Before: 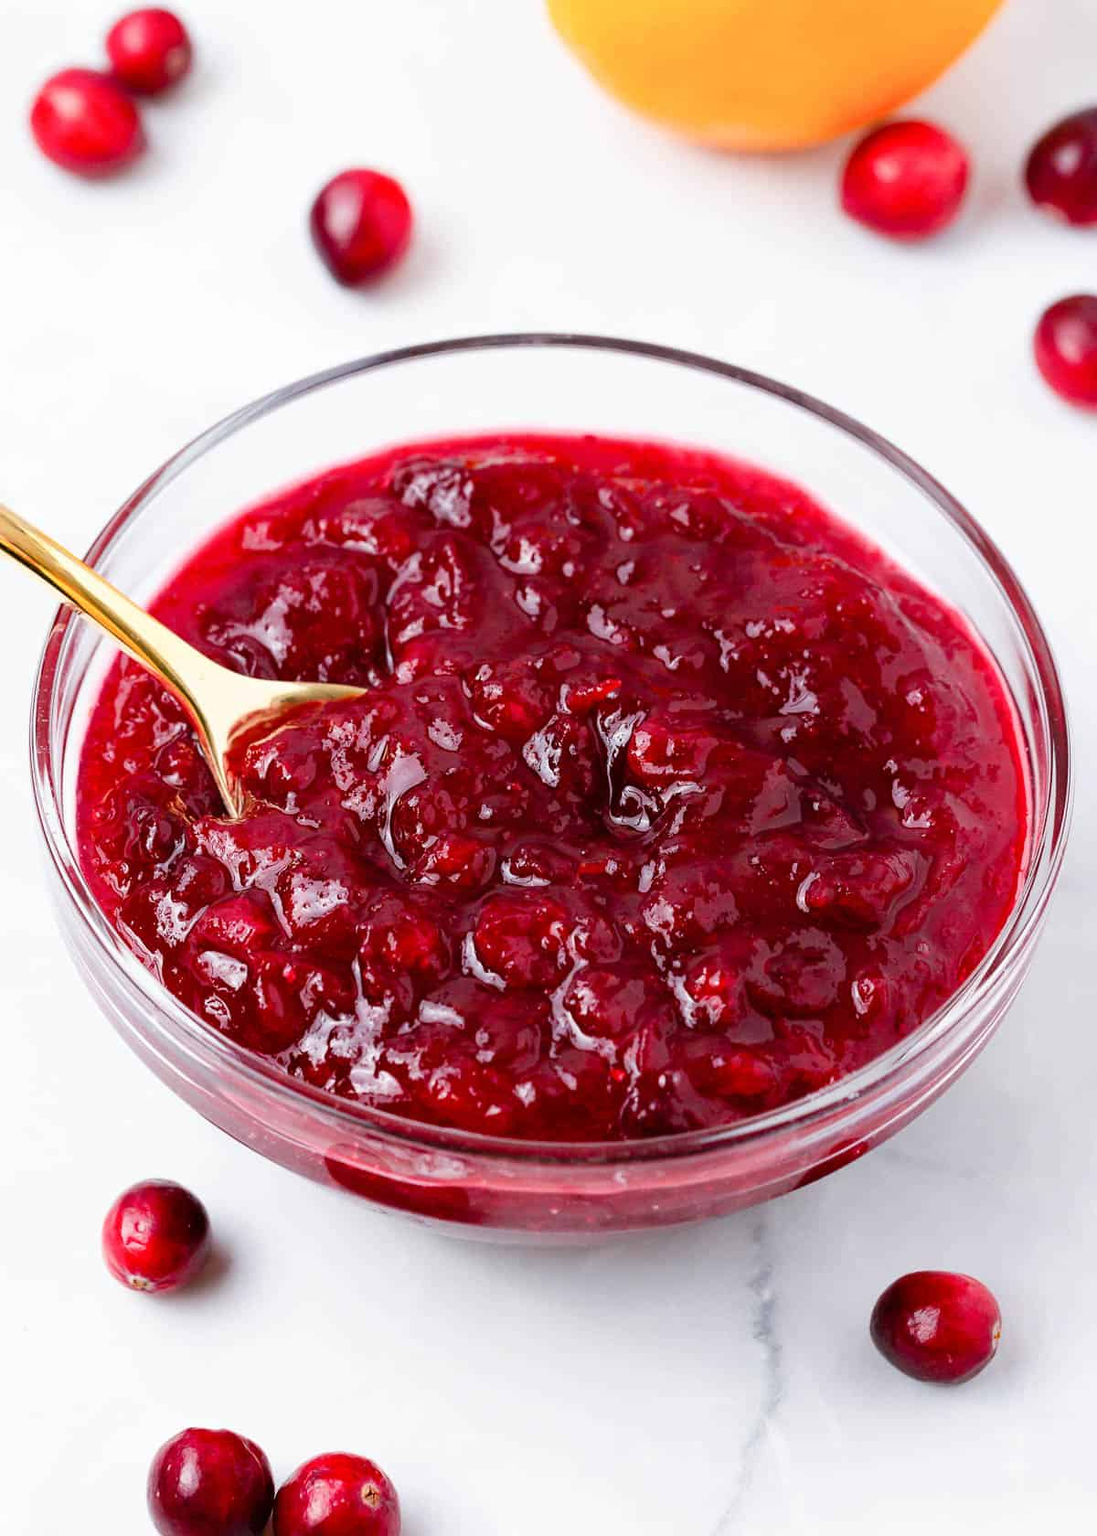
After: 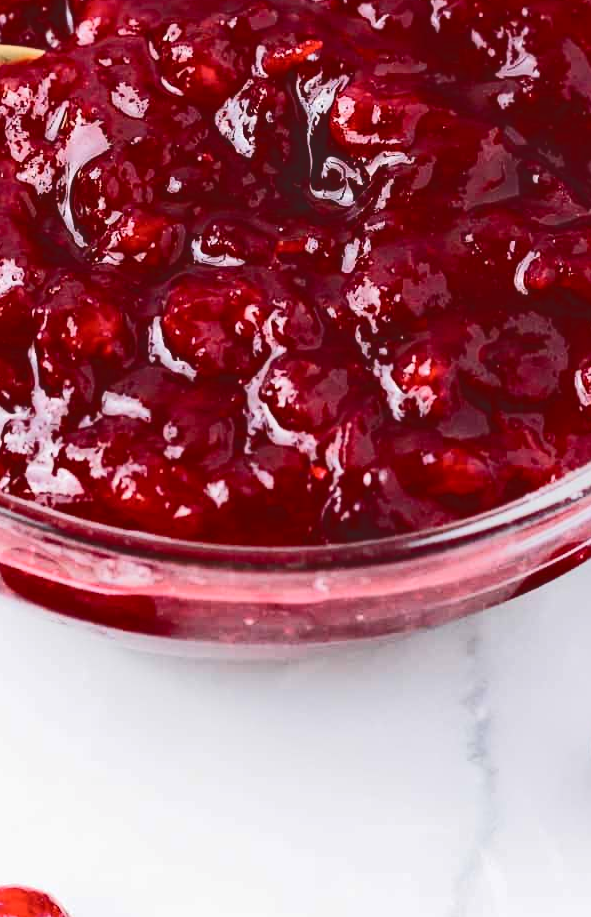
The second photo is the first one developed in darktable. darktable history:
crop: left 29.761%, top 41.894%, right 20.943%, bottom 3.517%
tone curve: curves: ch0 [(0, 0) (0.003, 0.13) (0.011, 0.13) (0.025, 0.134) (0.044, 0.136) (0.069, 0.139) (0.1, 0.144) (0.136, 0.151) (0.177, 0.171) (0.224, 0.2) (0.277, 0.247) (0.335, 0.318) (0.399, 0.412) (0.468, 0.536) (0.543, 0.659) (0.623, 0.746) (0.709, 0.812) (0.801, 0.871) (0.898, 0.915) (1, 1)], color space Lab, independent channels, preserve colors none
